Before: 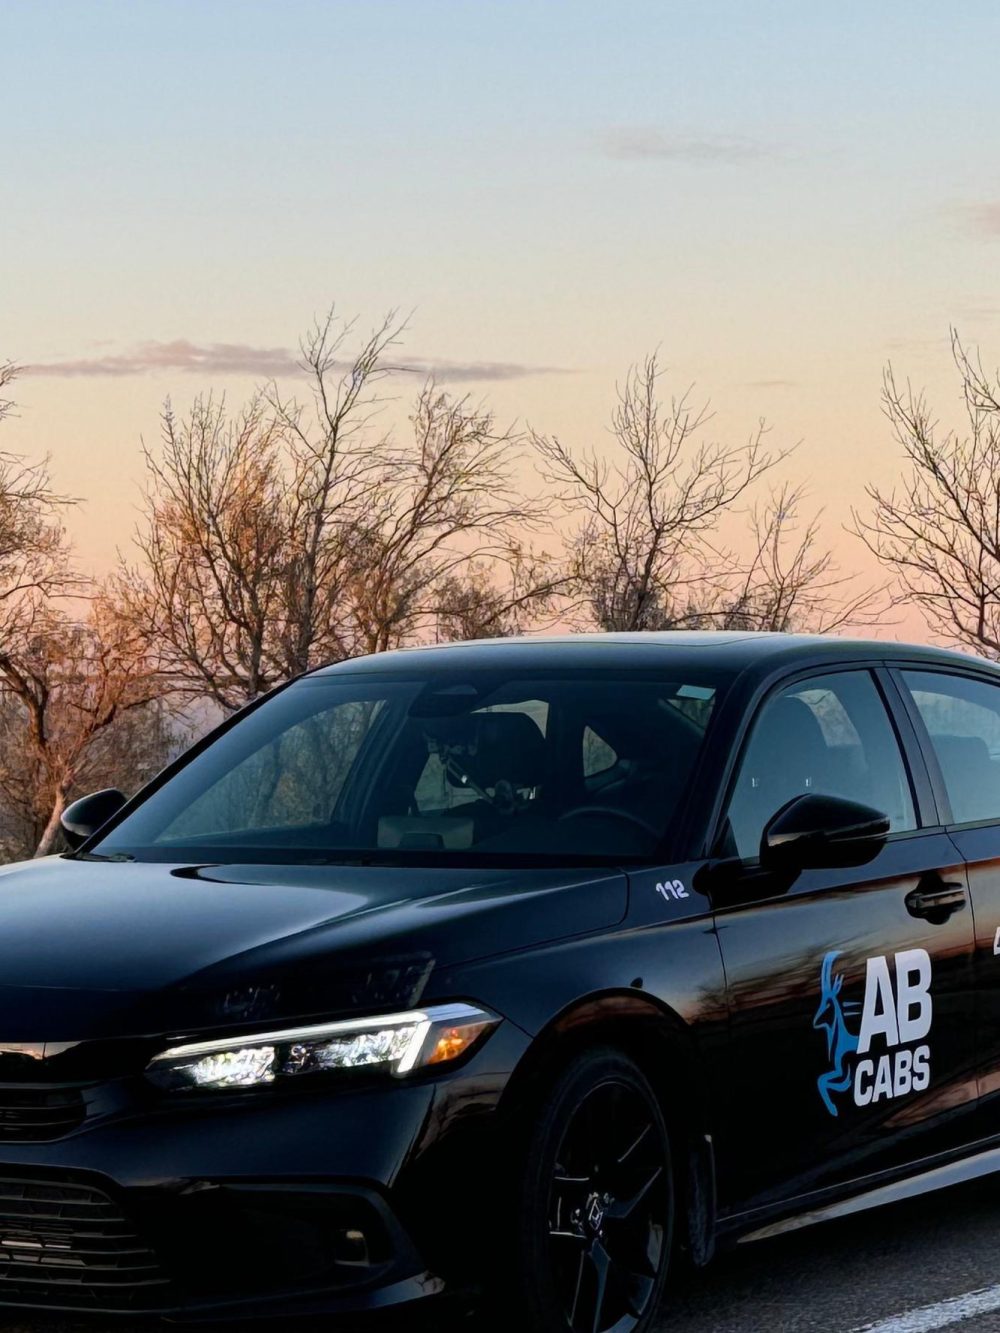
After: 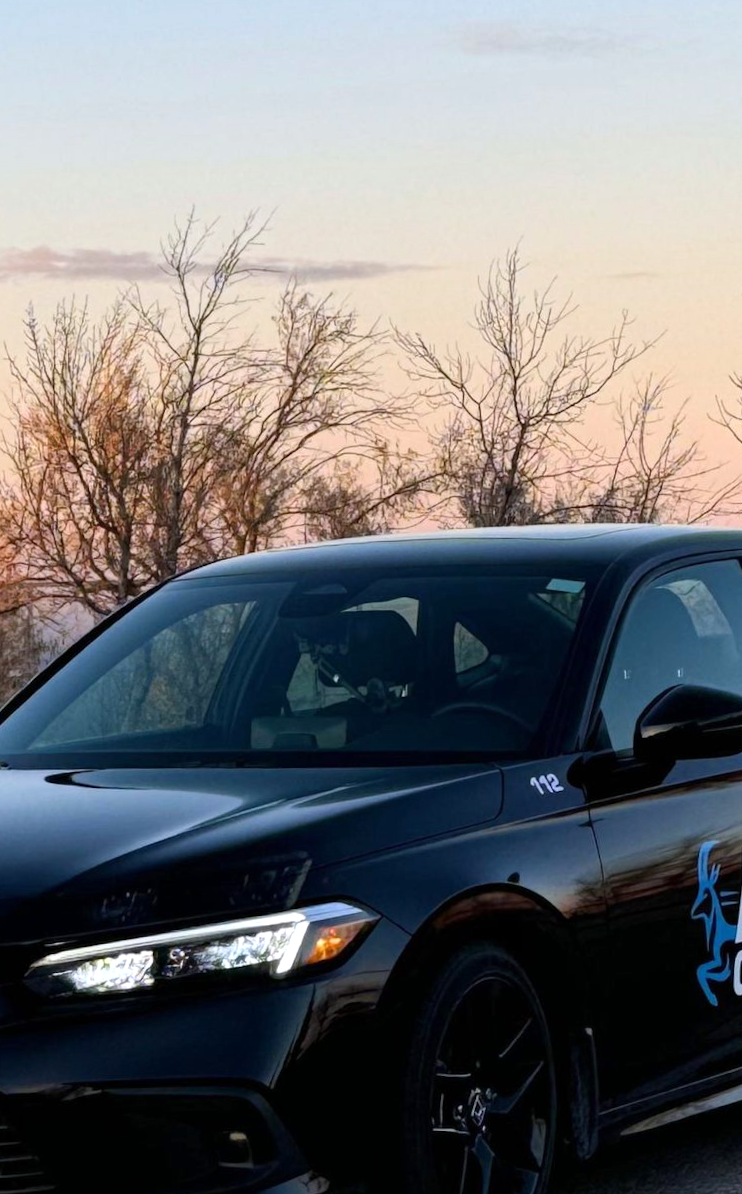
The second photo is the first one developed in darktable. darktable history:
white balance: red 0.983, blue 1.036
exposure: exposure 0.178 EV, compensate exposure bias true, compensate highlight preservation false
crop and rotate: left 13.15%, top 5.251%, right 12.609%
rotate and perspective: rotation -1.42°, crop left 0.016, crop right 0.984, crop top 0.035, crop bottom 0.965
